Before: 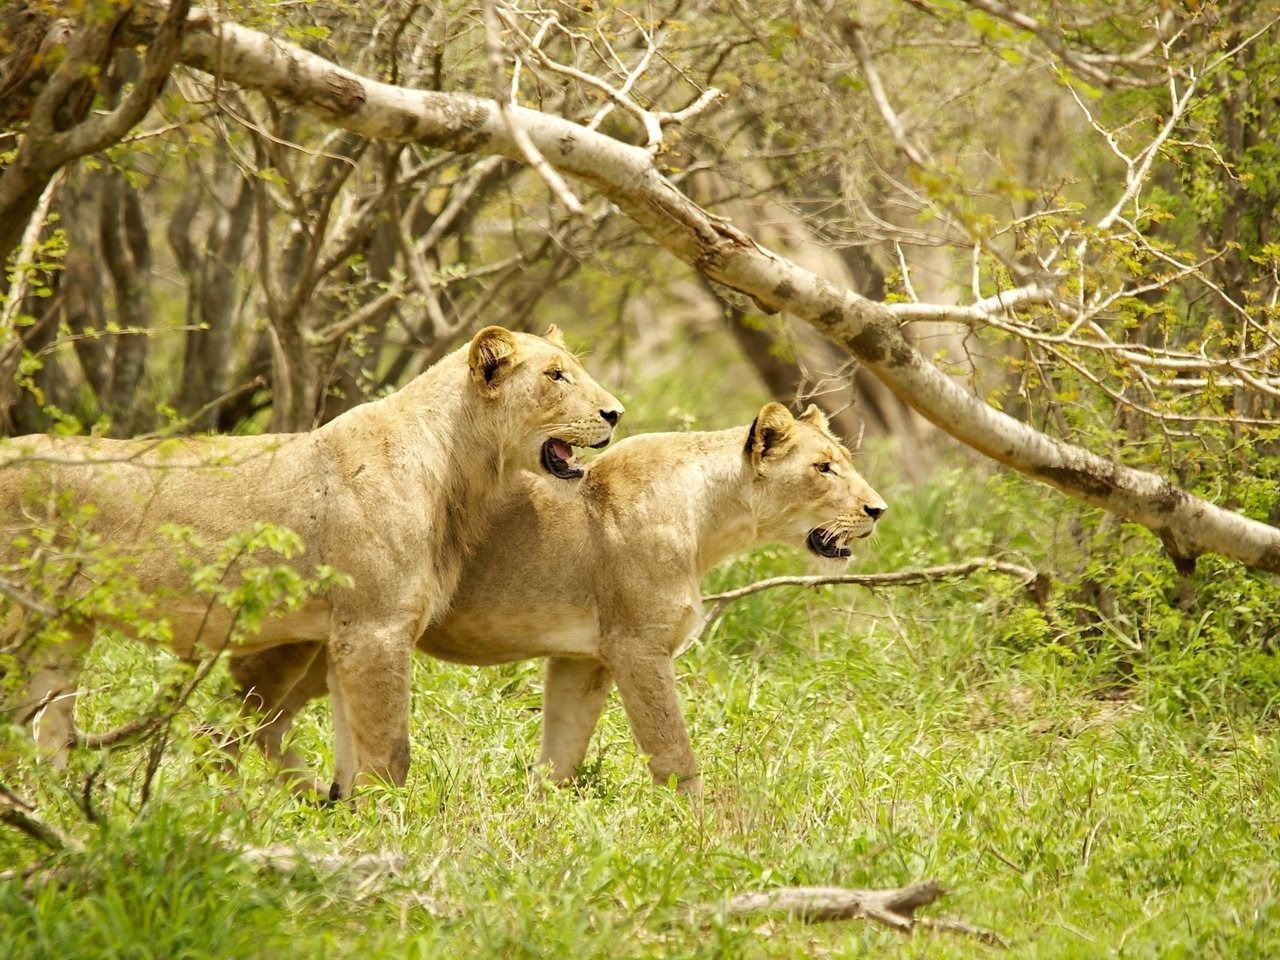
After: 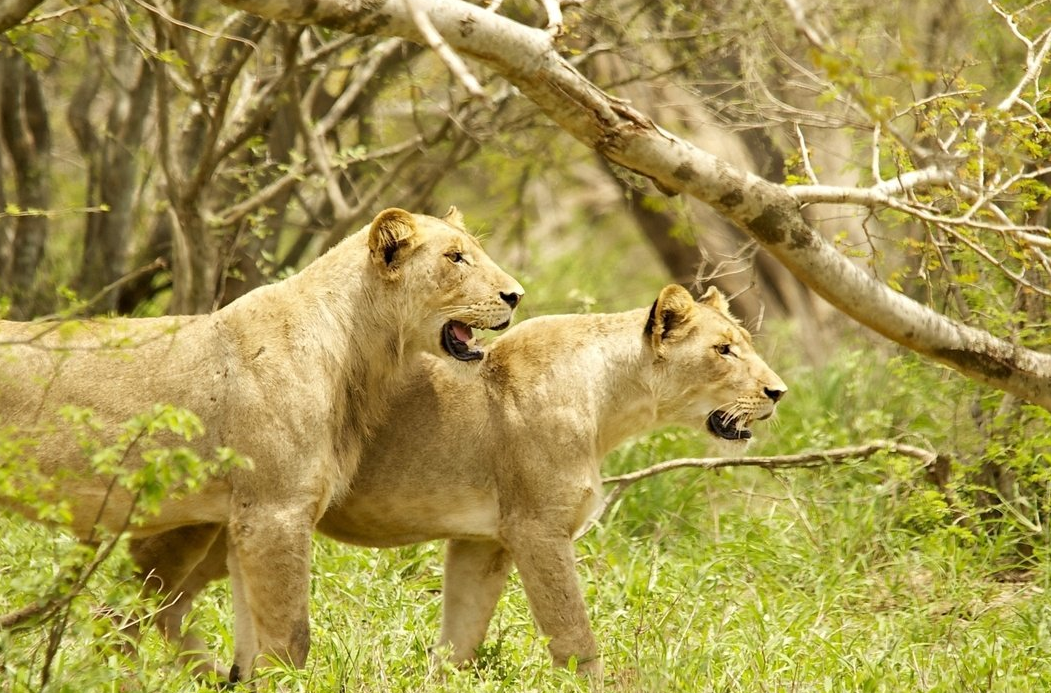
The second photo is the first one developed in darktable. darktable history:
crop: left 7.844%, top 12.297%, right 9.989%, bottom 15.45%
